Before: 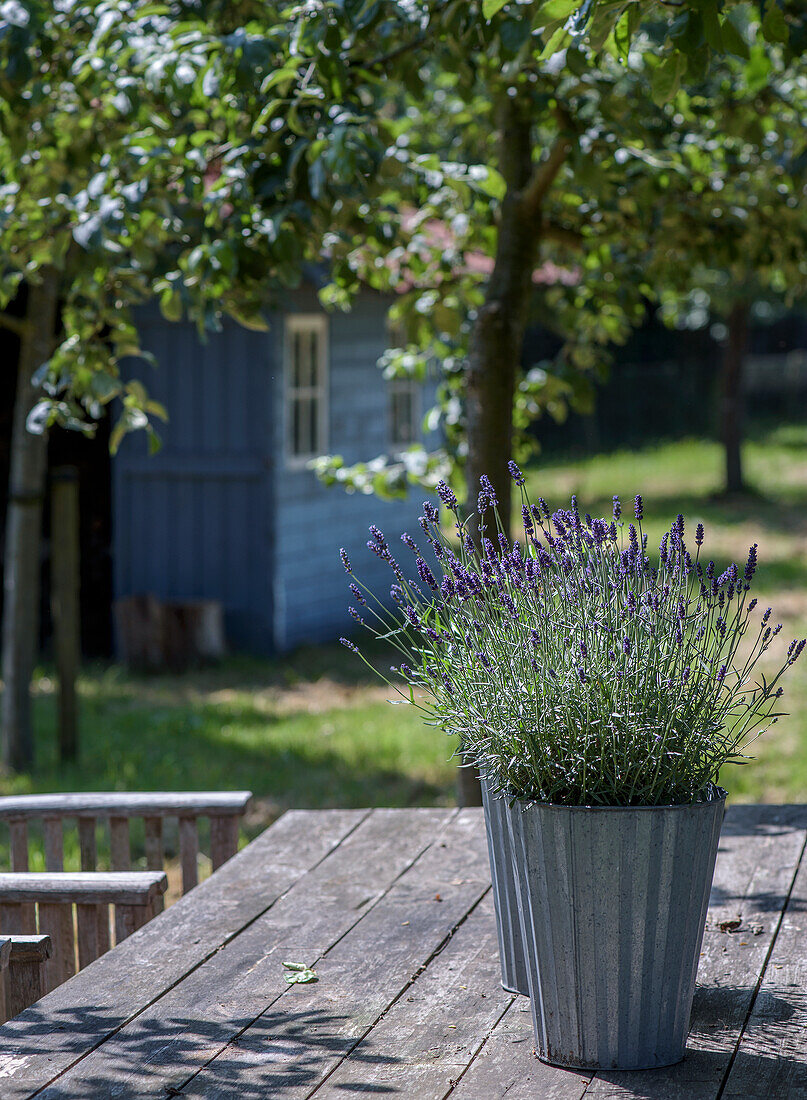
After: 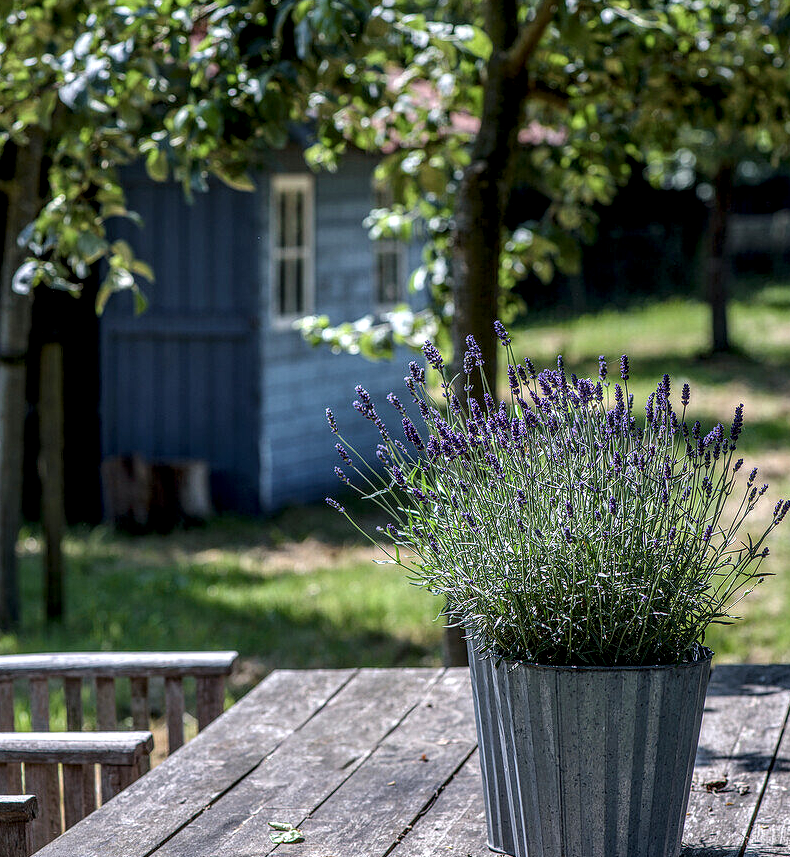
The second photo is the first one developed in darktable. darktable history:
local contrast: highlights 60%, shadows 60%, detail 160%
crop and rotate: left 1.814%, top 12.818%, right 0.25%, bottom 9.225%
